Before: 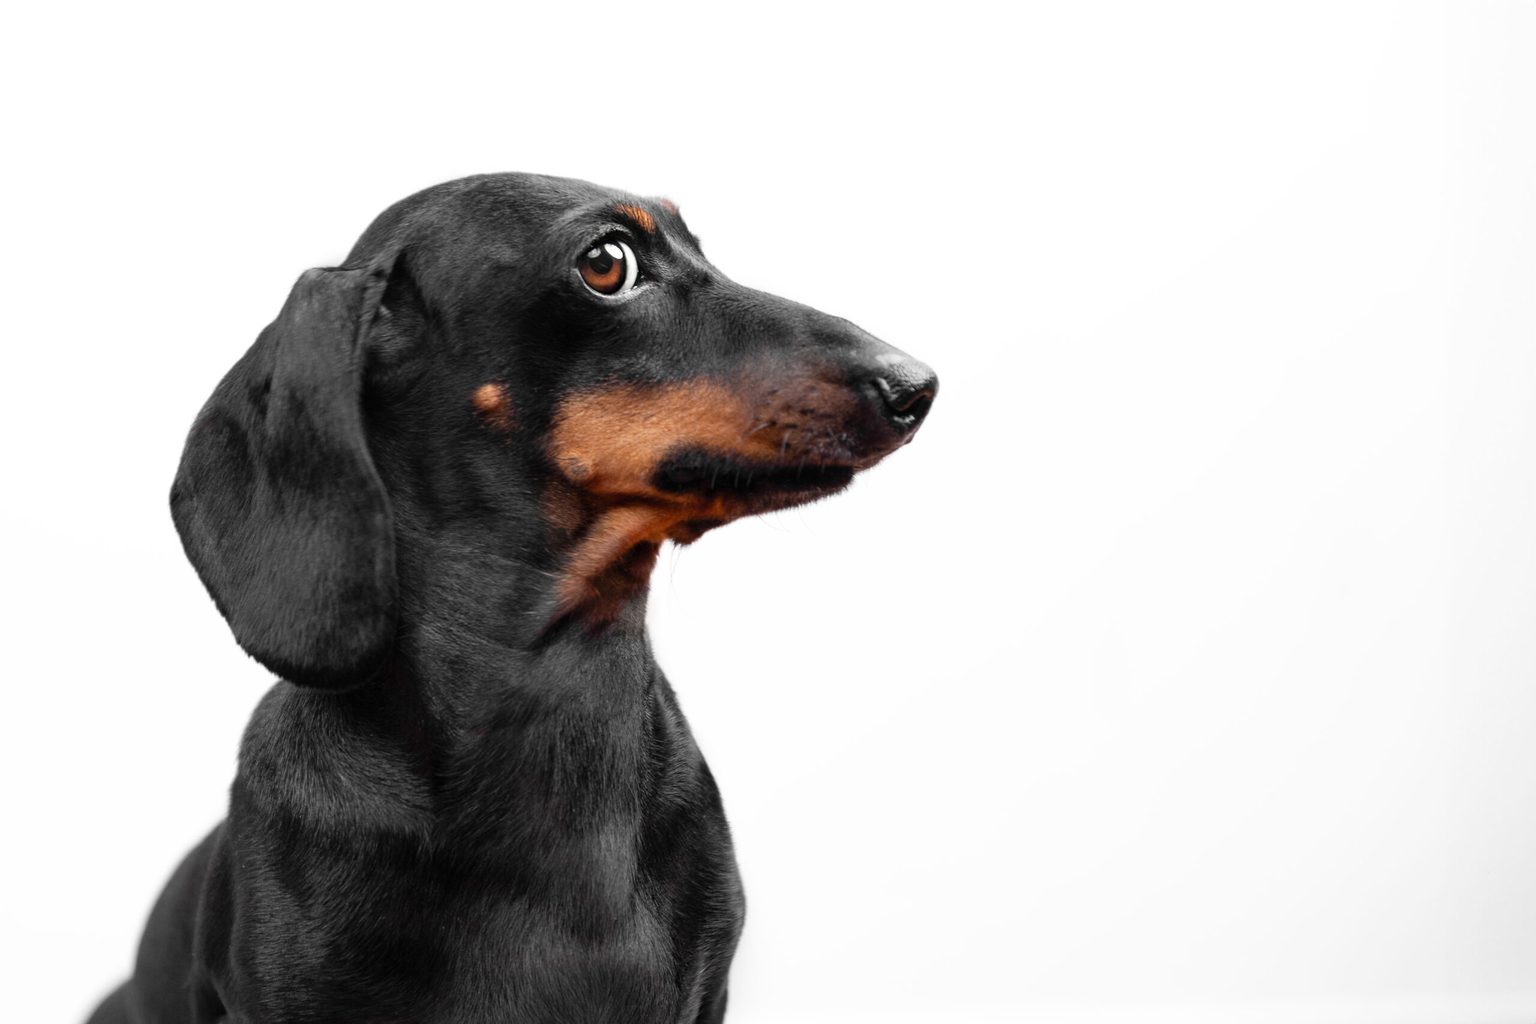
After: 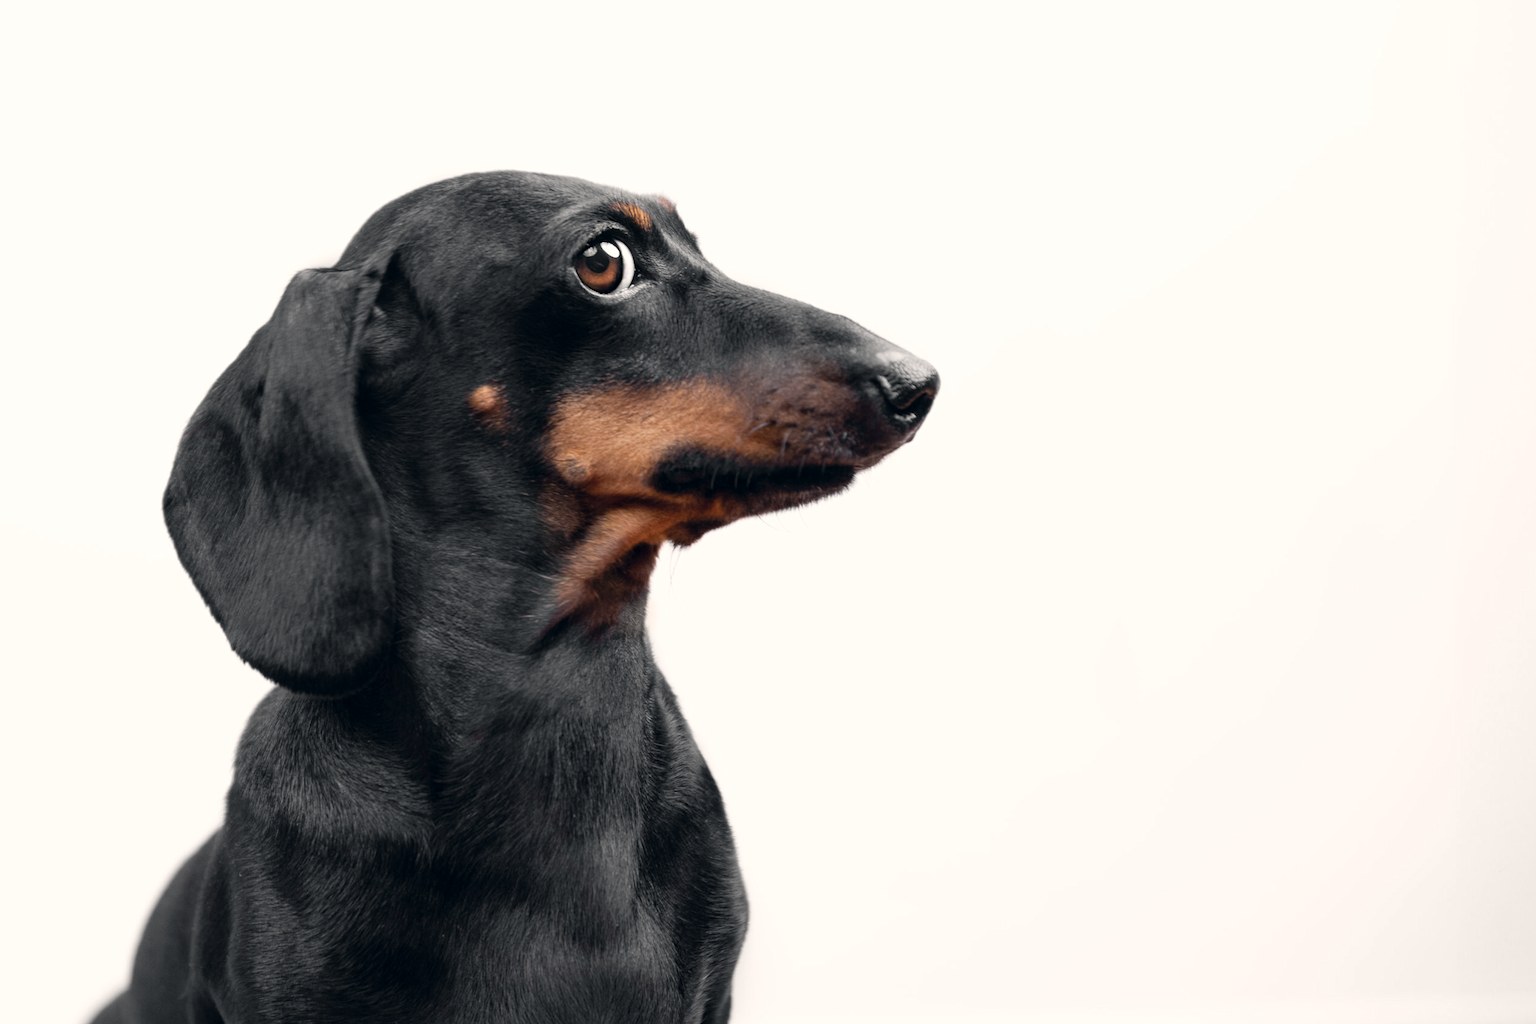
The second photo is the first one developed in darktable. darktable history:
rotate and perspective: rotation -0.45°, automatic cropping original format, crop left 0.008, crop right 0.992, crop top 0.012, crop bottom 0.988
color correction: highlights a* 2.75, highlights b* 5, shadows a* -2.04, shadows b* -4.84, saturation 0.8
